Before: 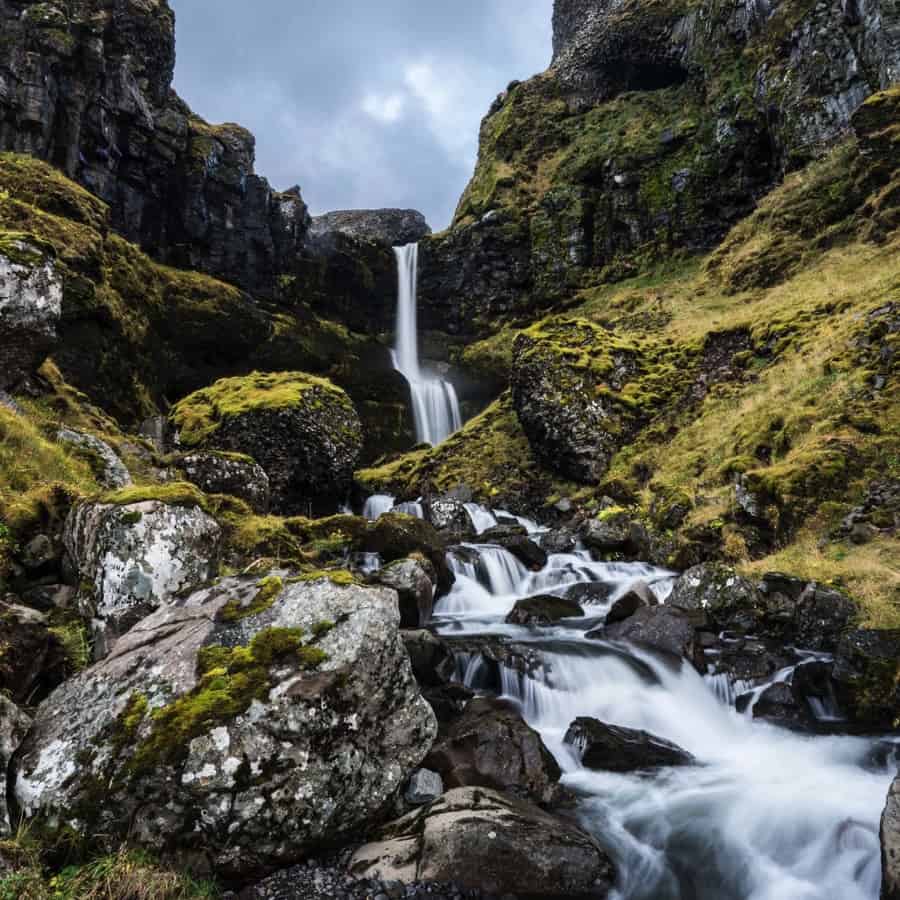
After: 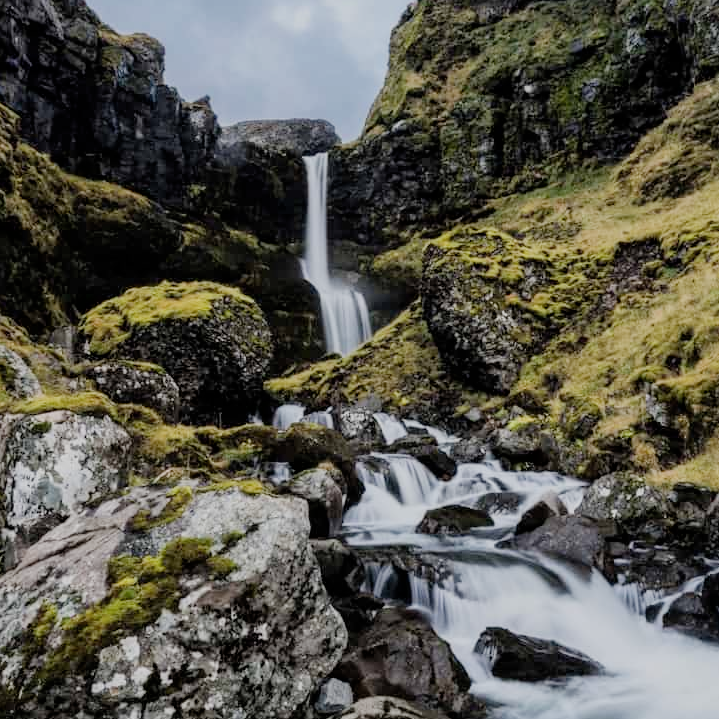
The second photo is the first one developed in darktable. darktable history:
contrast brightness saturation: saturation -0.04
crop and rotate: left 10.071%, top 10.071%, right 10.02%, bottom 10.02%
filmic rgb: black relative exposure -7.65 EV, white relative exposure 4.56 EV, hardness 3.61
